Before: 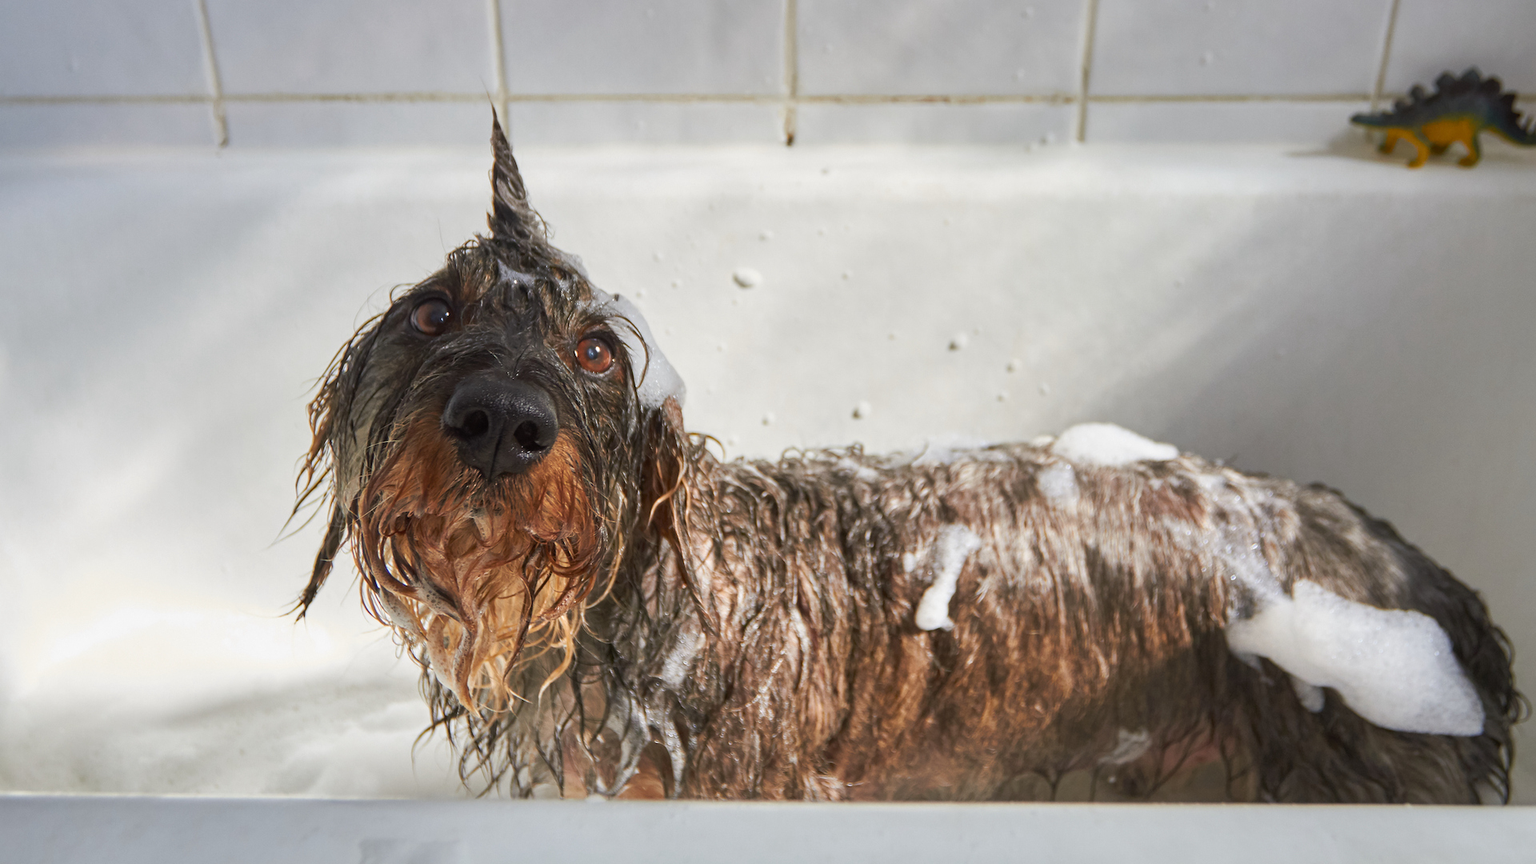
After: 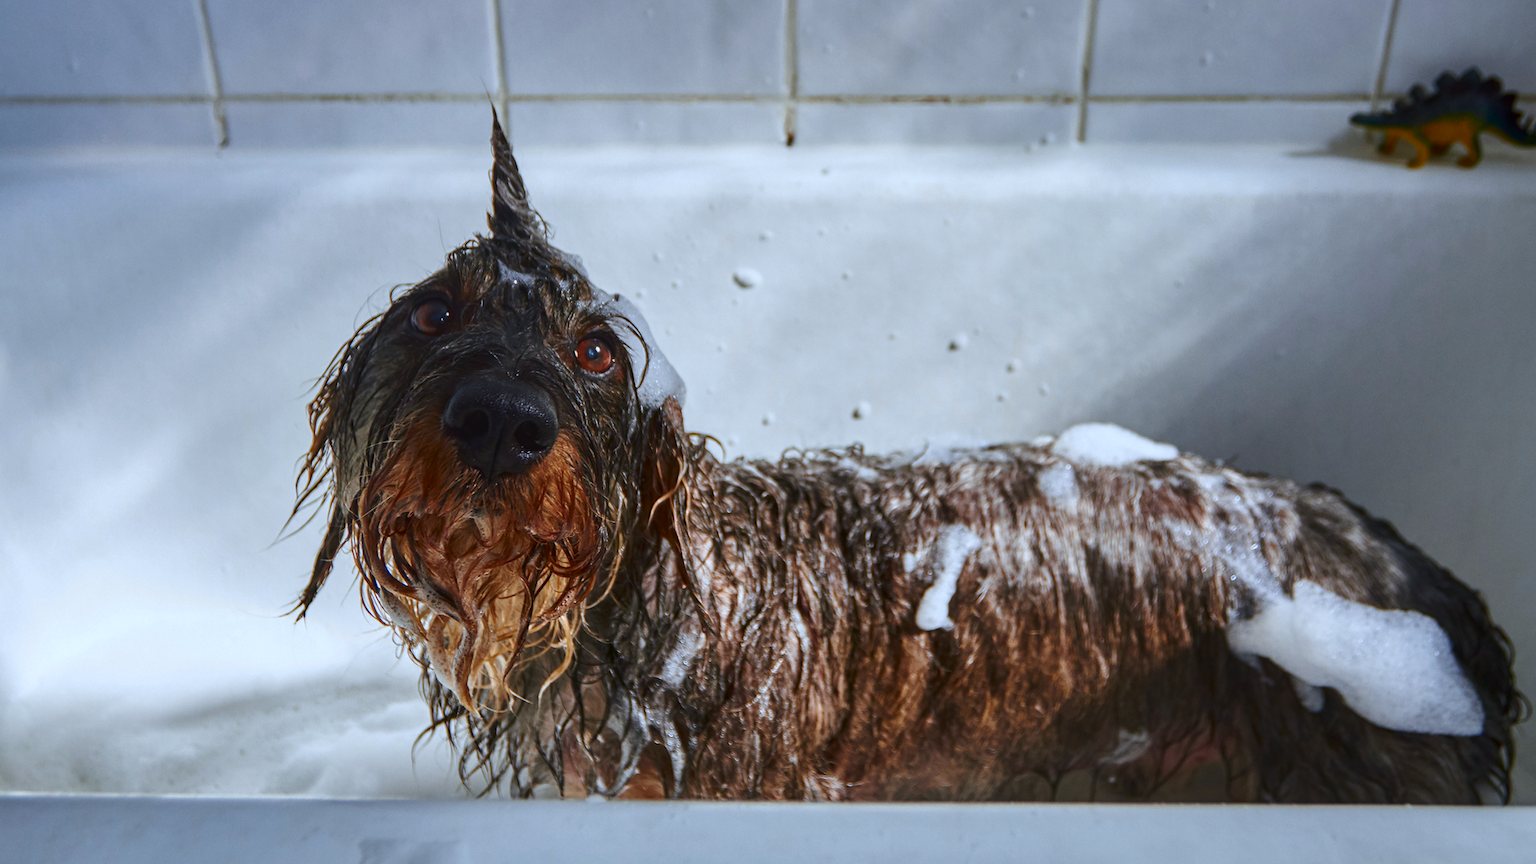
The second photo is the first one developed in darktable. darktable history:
local contrast: detail 110%
contrast brightness saturation: contrast 0.098, brightness -0.262, saturation 0.142
color calibration: x 0.372, y 0.386, temperature 4286.4 K
